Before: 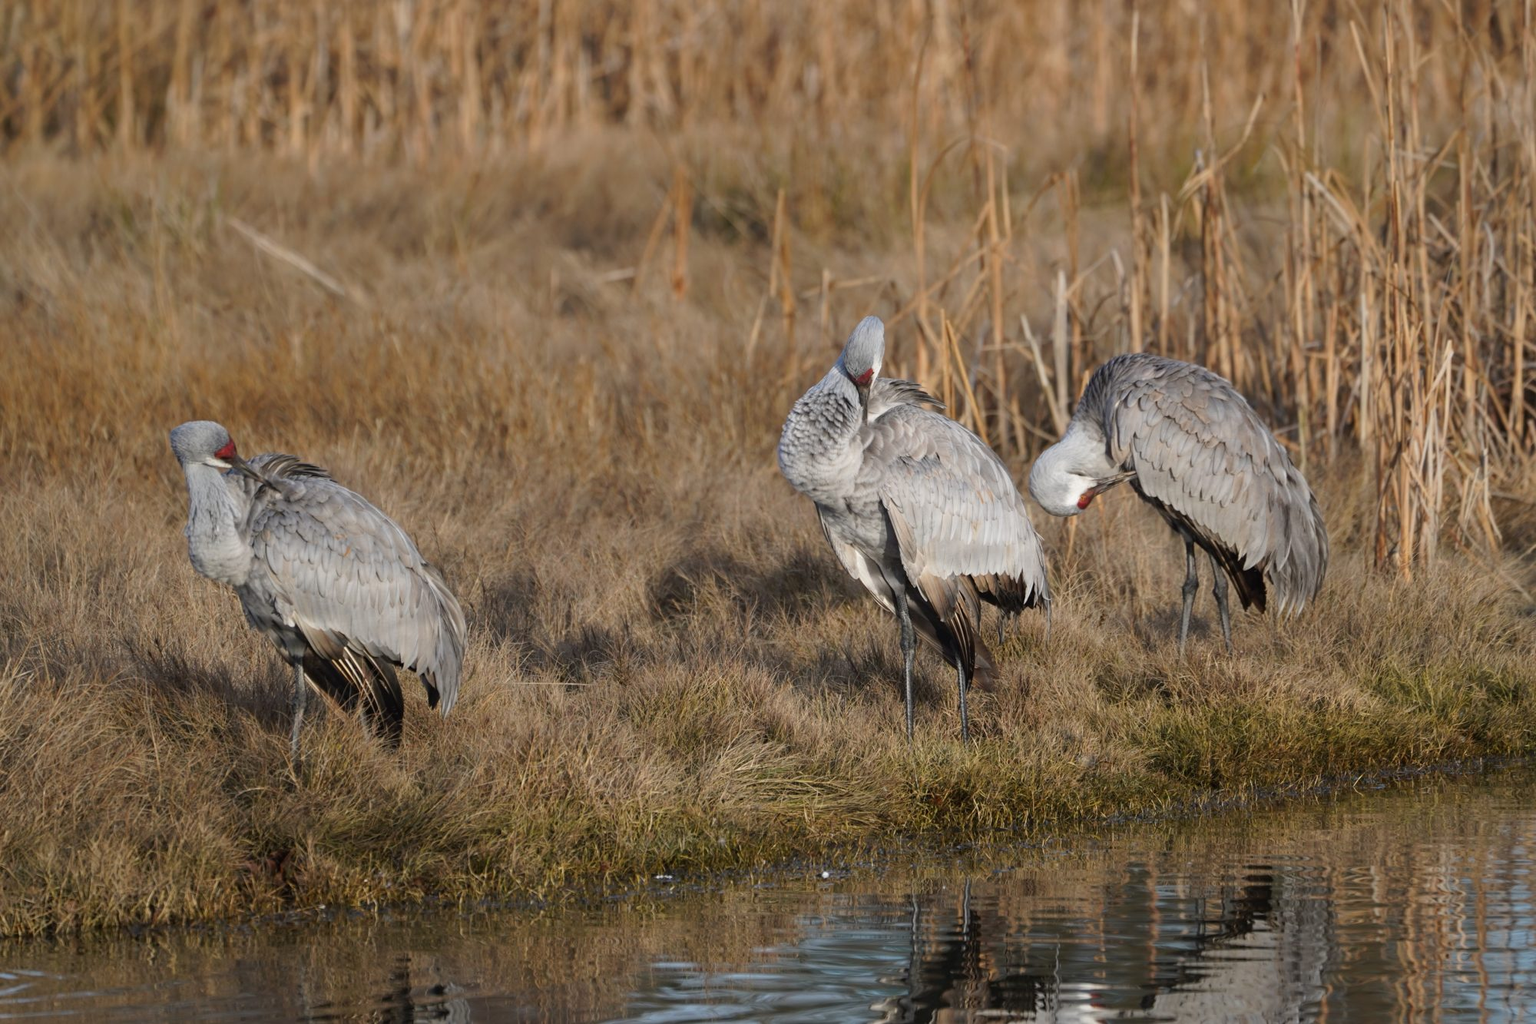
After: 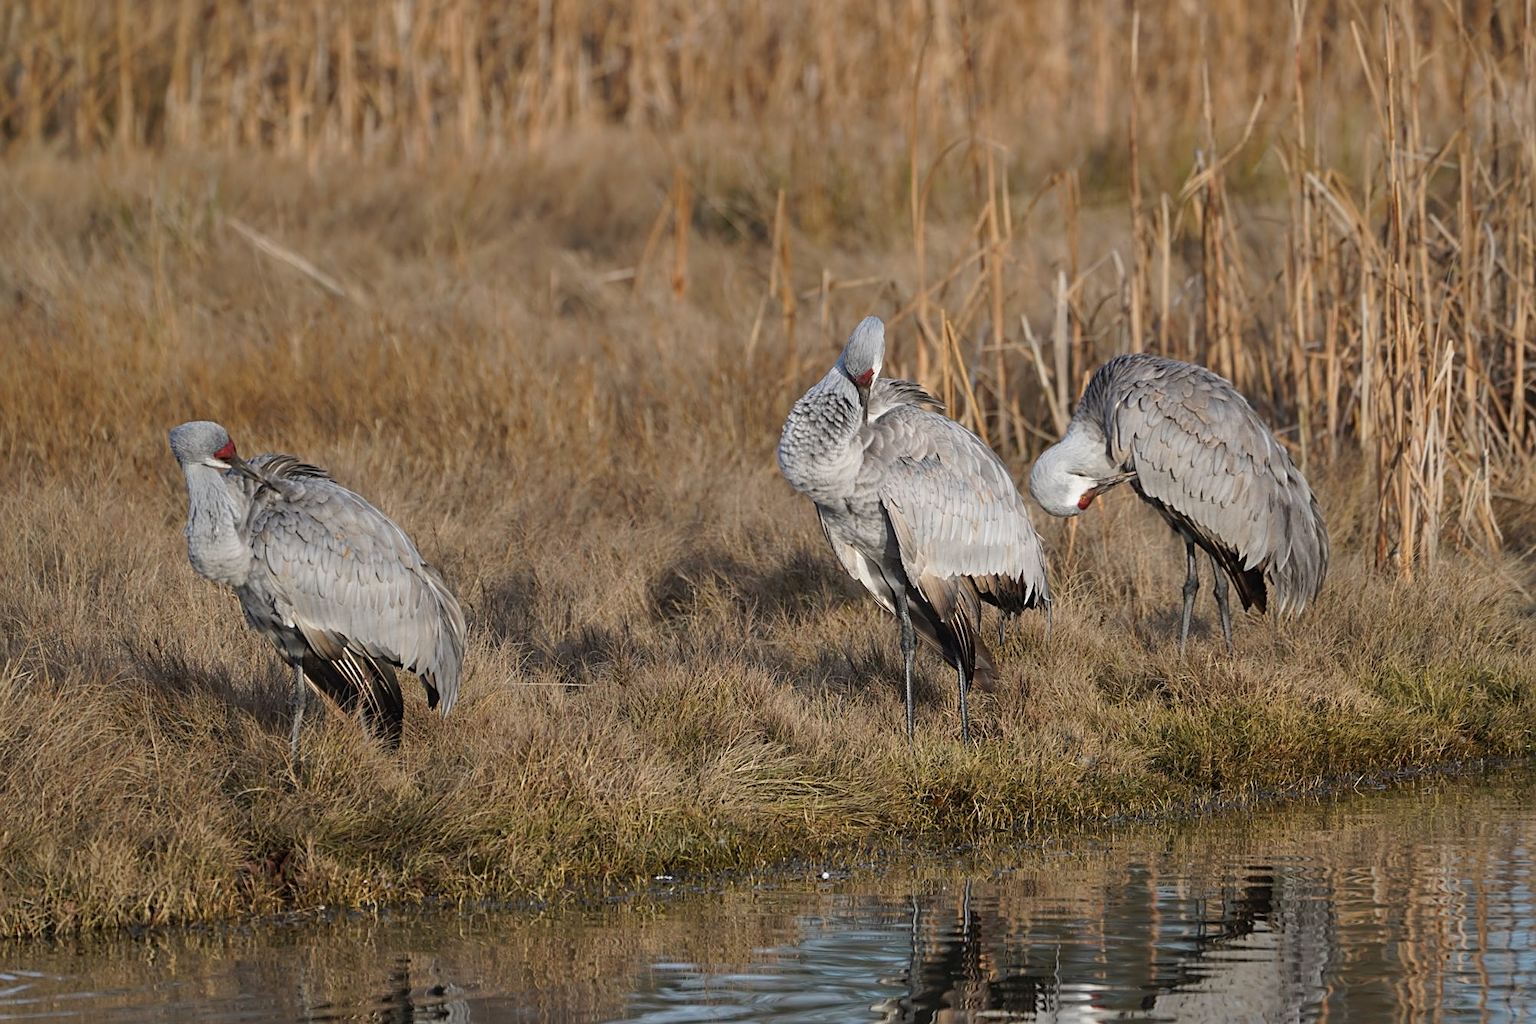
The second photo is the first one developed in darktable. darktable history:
crop and rotate: left 0.067%, bottom 0.006%
shadows and highlights: soften with gaussian
sharpen: on, module defaults
